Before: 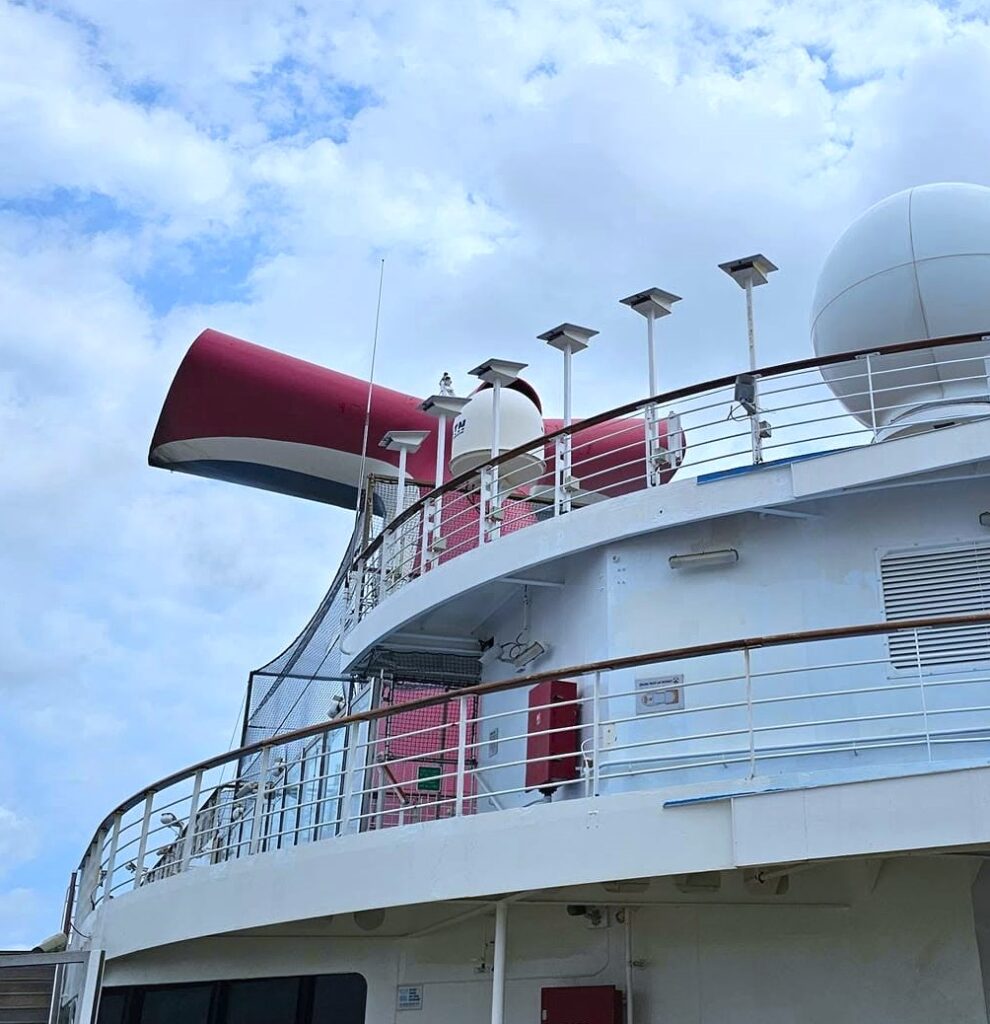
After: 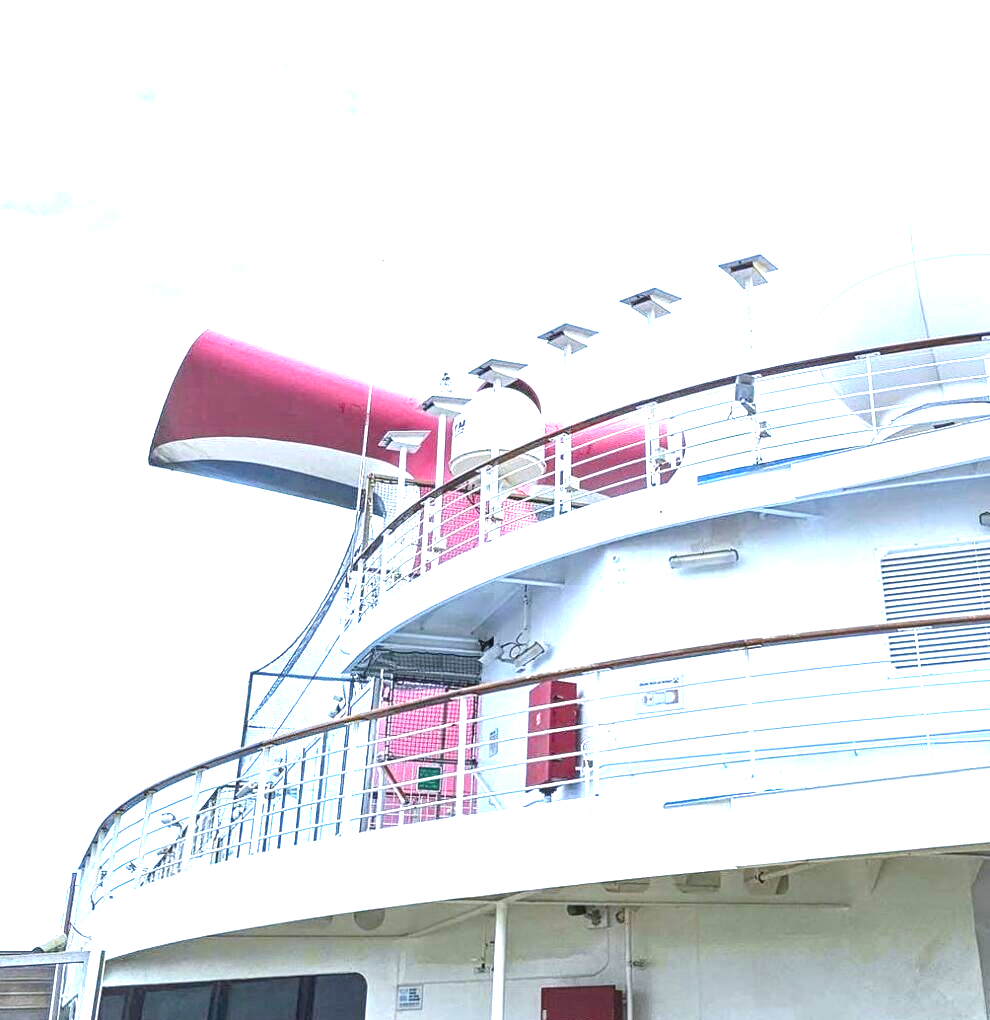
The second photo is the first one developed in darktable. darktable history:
exposure: exposure 2.003 EV, compensate highlight preservation false
crop: top 0.05%, bottom 0.098%
local contrast: on, module defaults
